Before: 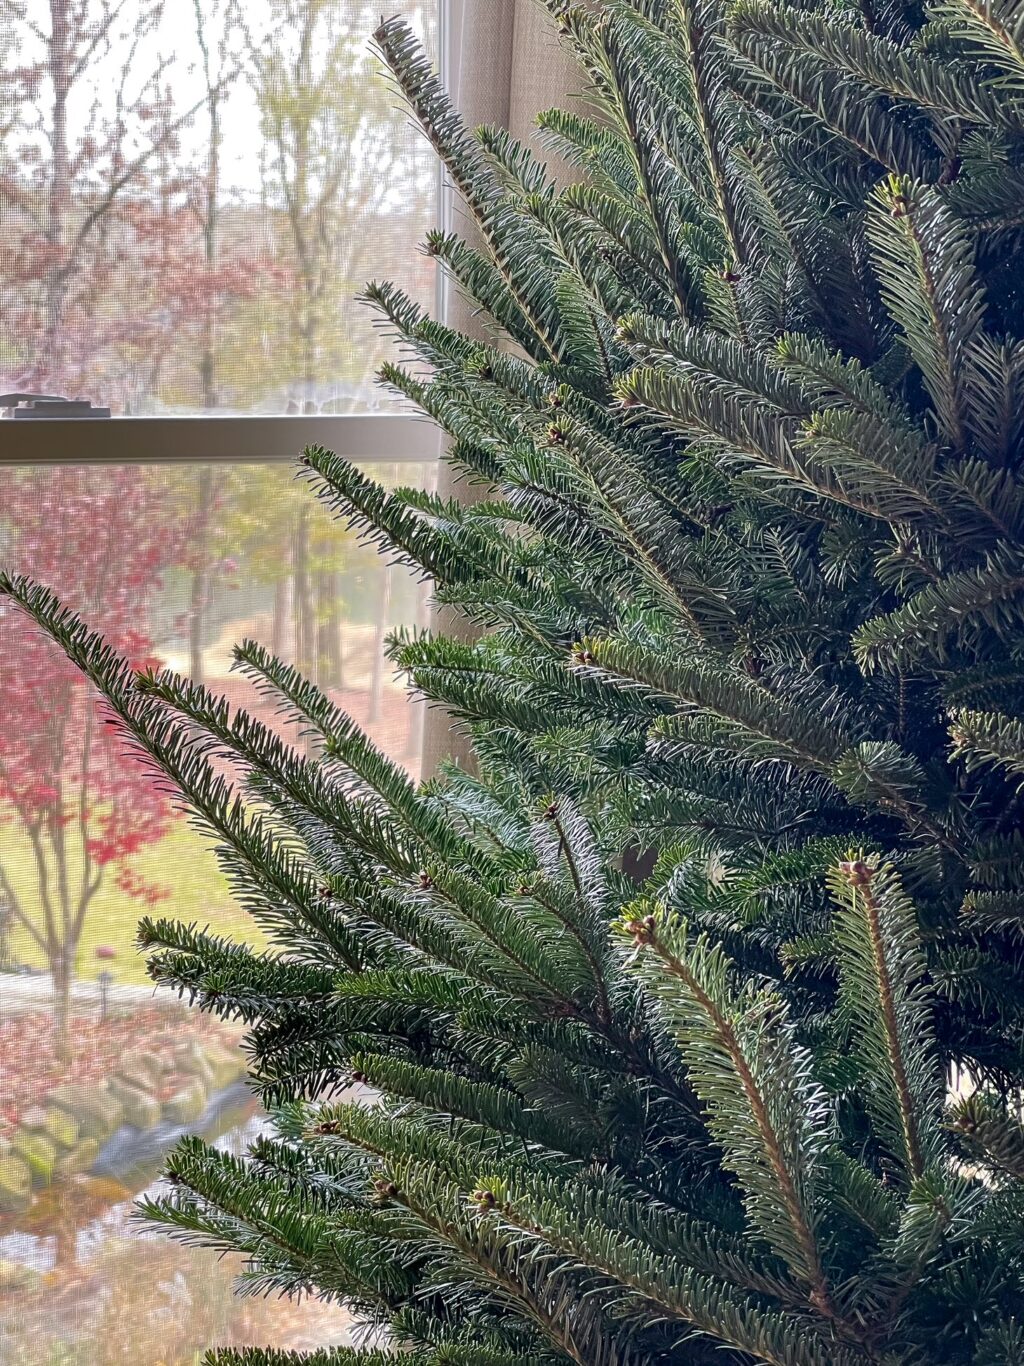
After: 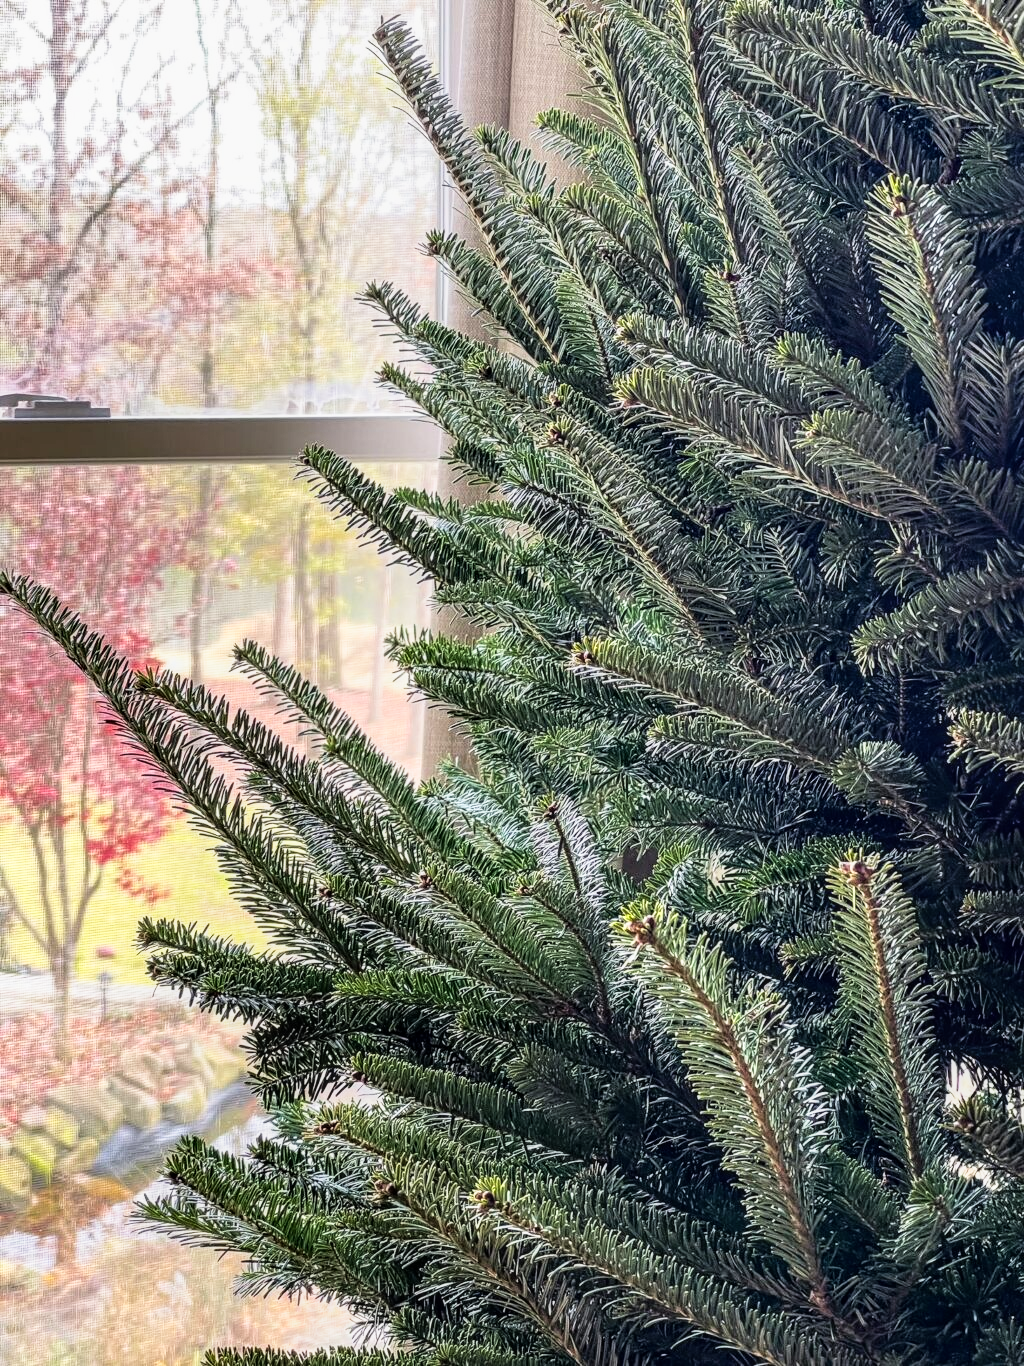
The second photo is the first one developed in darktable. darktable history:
local contrast: on, module defaults
tone curve: curves: ch0 [(0, 0) (0.128, 0.068) (0.292, 0.274) (0.46, 0.482) (0.653, 0.717) (0.819, 0.869) (0.998, 0.969)]; ch1 [(0, 0) (0.384, 0.365) (0.463, 0.45) (0.486, 0.486) (0.503, 0.504) (0.517, 0.517) (0.549, 0.572) (0.583, 0.615) (0.672, 0.699) (0.774, 0.817) (1, 1)]; ch2 [(0, 0) (0.374, 0.344) (0.446, 0.443) (0.494, 0.5) (0.527, 0.529) (0.565, 0.591) (0.644, 0.682) (1, 1)]
base curve: curves: ch0 [(0, 0) (0.666, 0.806) (1, 1)], preserve colors none
